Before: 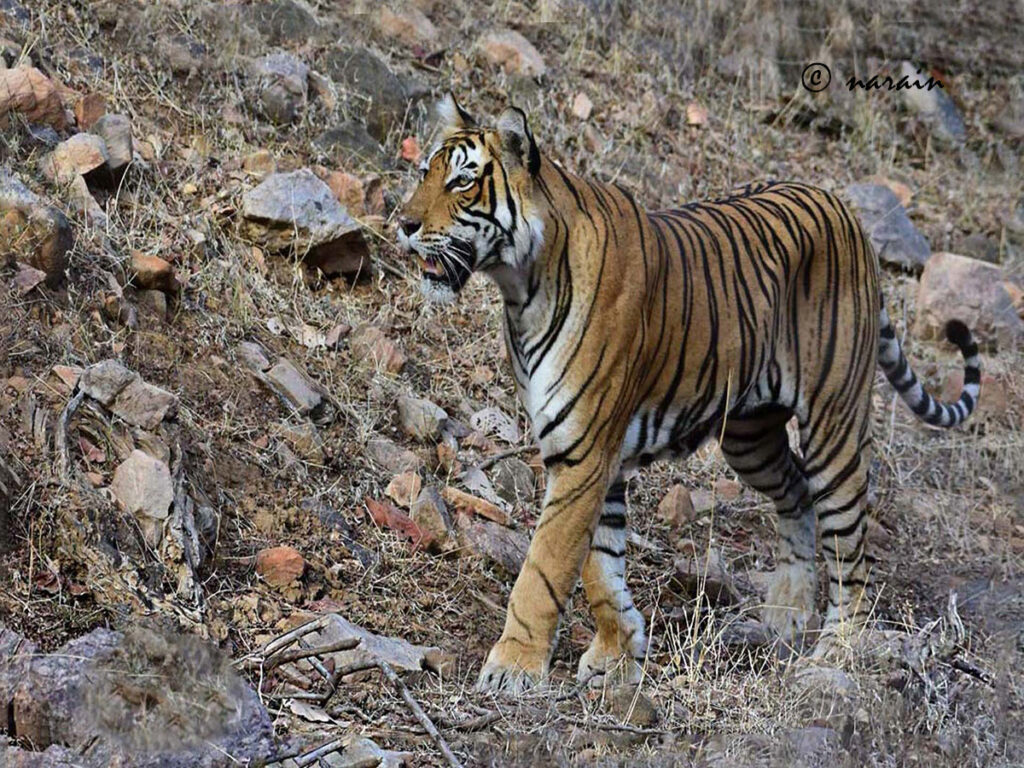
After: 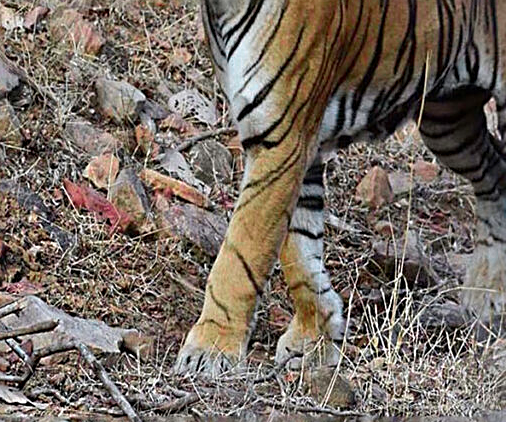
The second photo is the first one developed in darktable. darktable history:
tone equalizer: edges refinement/feathering 500, mask exposure compensation -1.57 EV, preserve details no
color zones: curves: ch0 [(0, 0.533) (0.126, 0.533) (0.234, 0.533) (0.368, 0.357) (0.5, 0.5) (0.625, 0.5) (0.74, 0.637) (0.875, 0.5)]; ch1 [(0.004, 0.708) (0.129, 0.662) (0.25, 0.5) (0.375, 0.331) (0.496, 0.396) (0.625, 0.649) (0.739, 0.26) (0.875, 0.5) (1, 0.478)]; ch2 [(0, 0.409) (0.132, 0.403) (0.236, 0.558) (0.379, 0.448) (0.5, 0.5) (0.625, 0.5) (0.691, 0.39) (0.875, 0.5)]
sharpen: on, module defaults
crop: left 29.519%, top 41.536%, right 21.002%, bottom 3.514%
